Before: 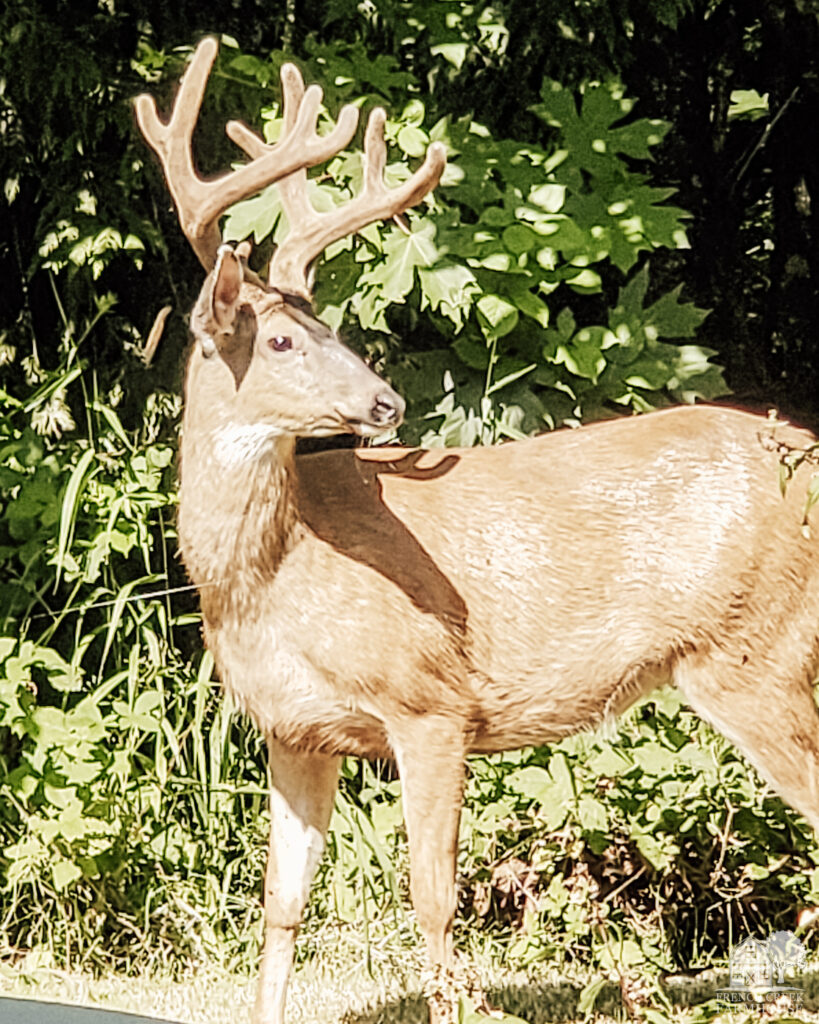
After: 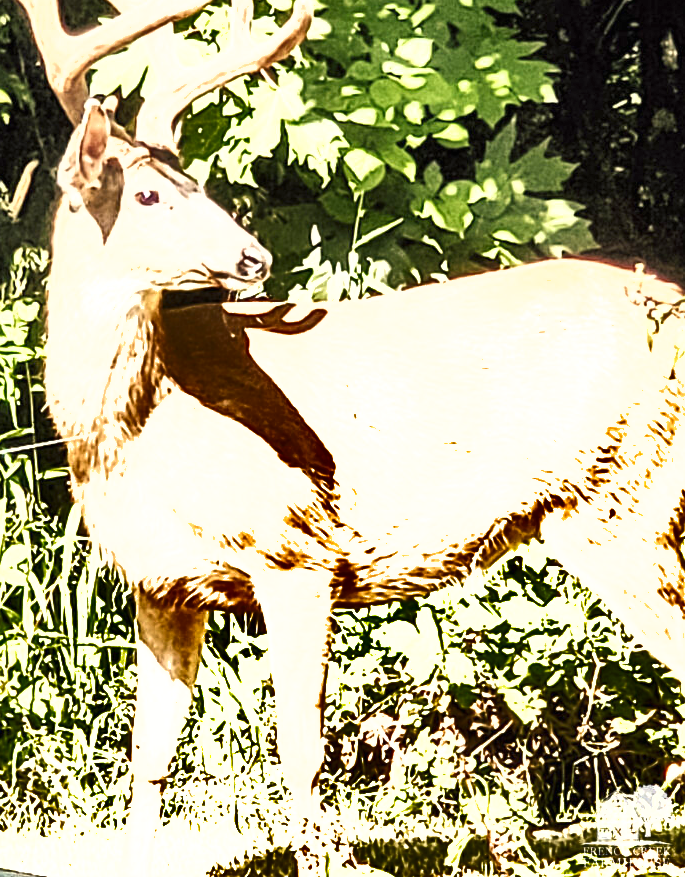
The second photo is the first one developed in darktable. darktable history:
crop: left 16.356%, top 14.346%
shadows and highlights: shadows 21.04, highlights -82.49, soften with gaussian
exposure: black level correction 0, exposure 1.099 EV, compensate highlight preservation false
